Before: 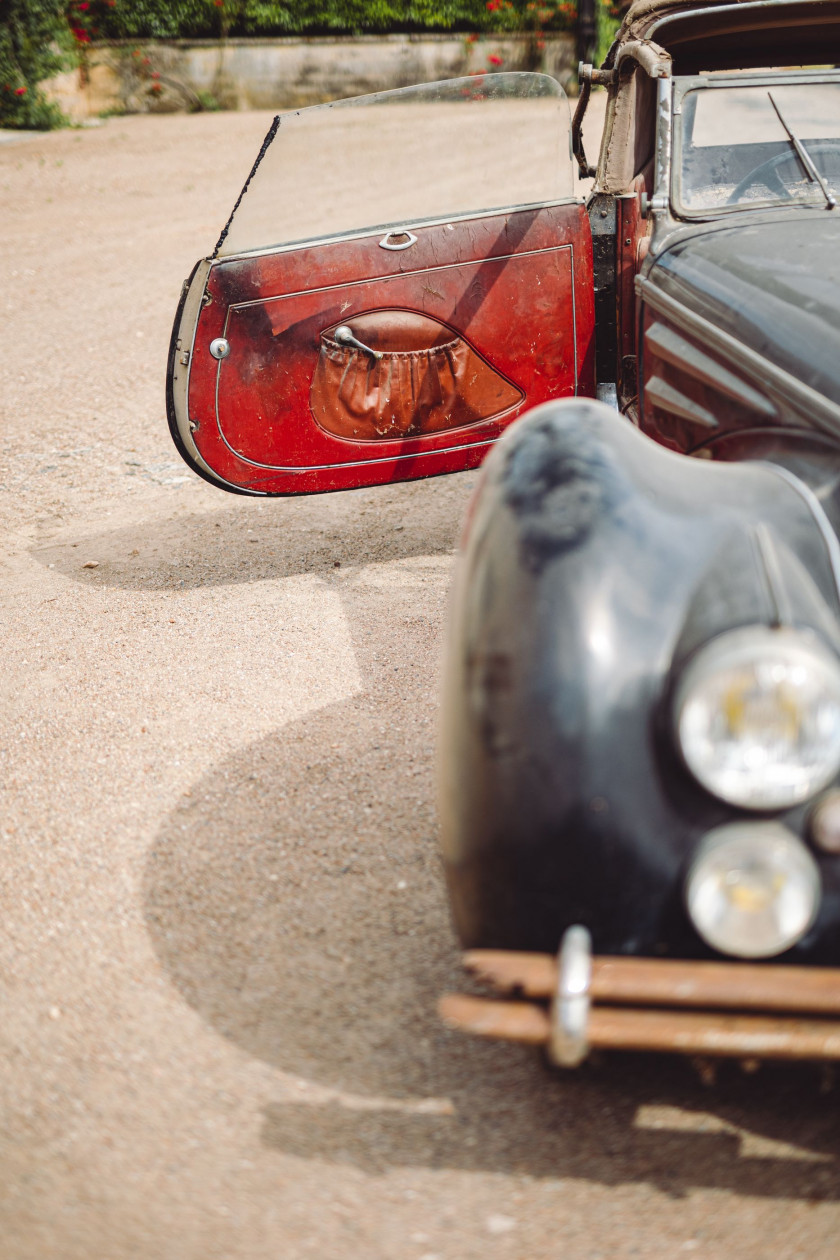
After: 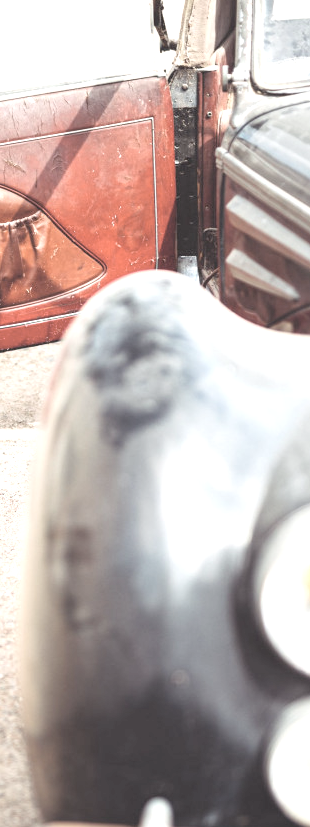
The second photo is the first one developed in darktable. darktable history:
contrast brightness saturation: brightness 0.18, saturation -0.5
crop and rotate: left 49.936%, top 10.094%, right 13.136%, bottom 24.256%
exposure: black level correction 0, exposure 1.2 EV, compensate highlight preservation false
